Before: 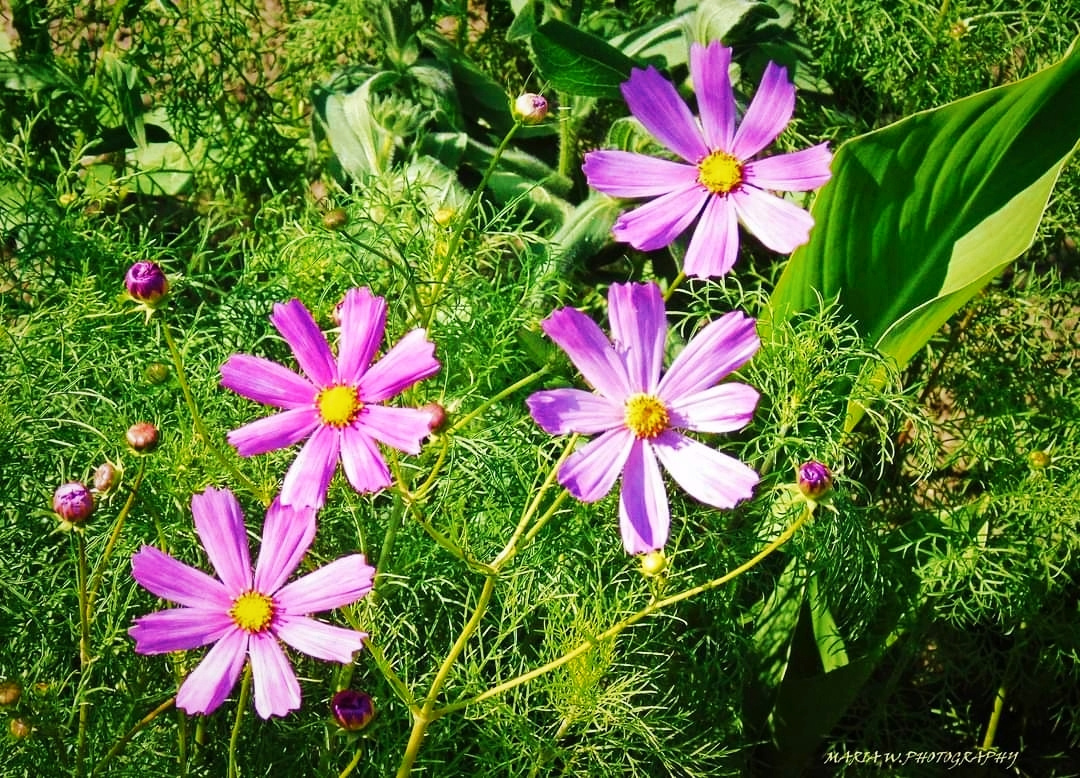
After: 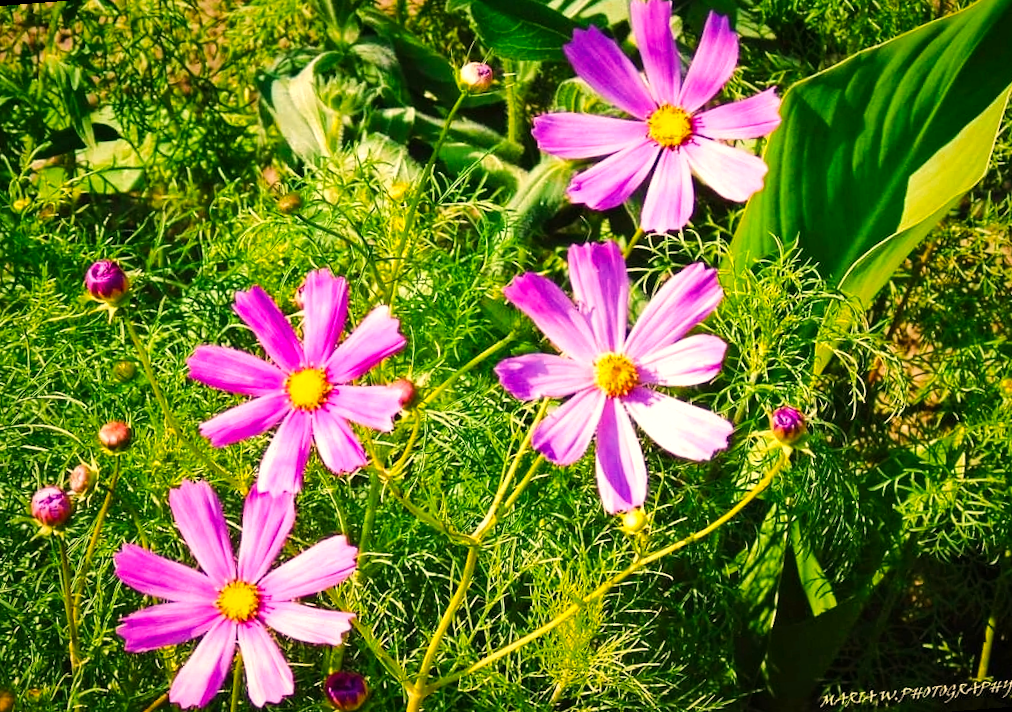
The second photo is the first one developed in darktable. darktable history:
white balance: red 1.127, blue 0.943
rotate and perspective: rotation -4.57°, crop left 0.054, crop right 0.944, crop top 0.087, crop bottom 0.914
color balance rgb: linear chroma grading › global chroma 3.45%, perceptual saturation grading › global saturation 11.24%, perceptual brilliance grading › global brilliance 3.04%, global vibrance 2.8%
